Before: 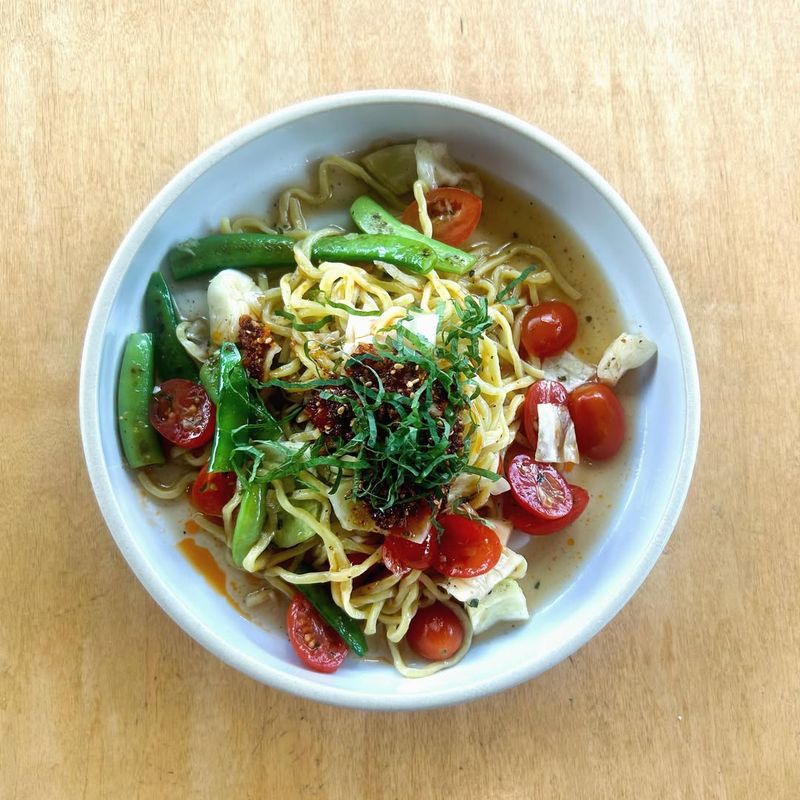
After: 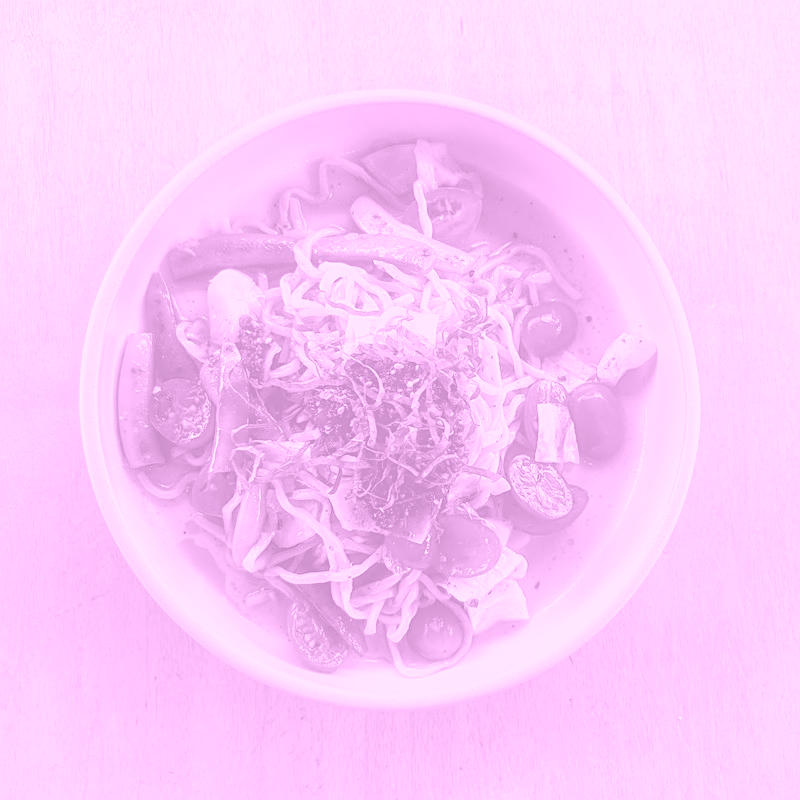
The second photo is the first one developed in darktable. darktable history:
local contrast: on, module defaults
sharpen: on, module defaults
colorize: hue 331.2°, saturation 75%, source mix 30.28%, lightness 70.52%, version 1
